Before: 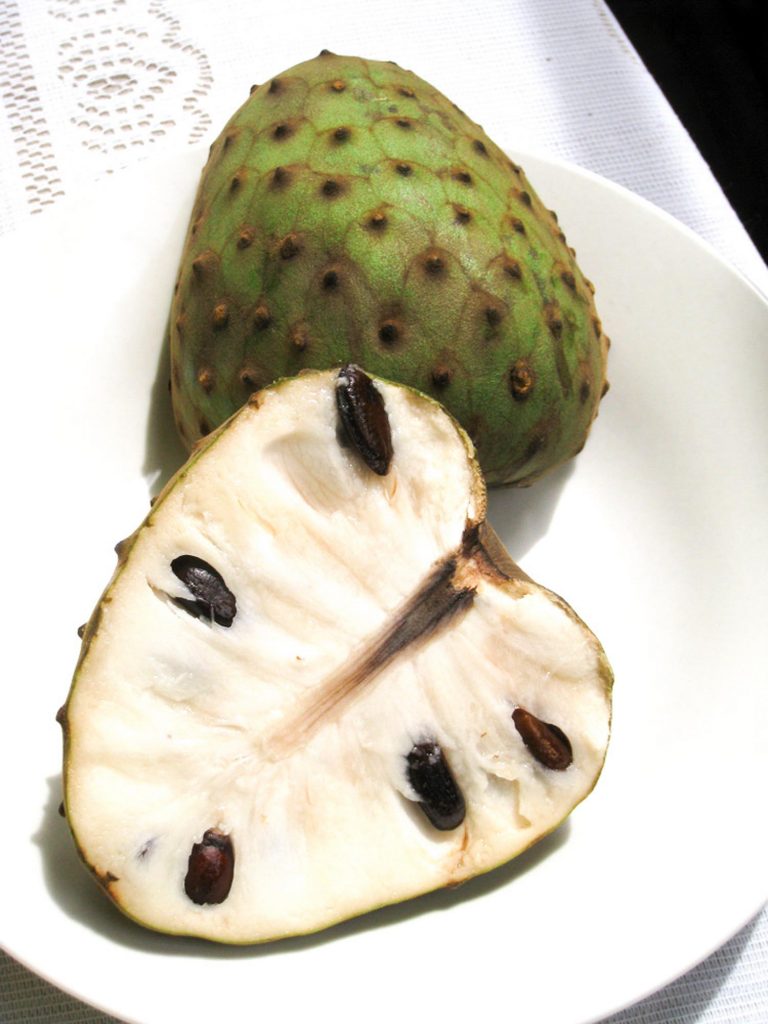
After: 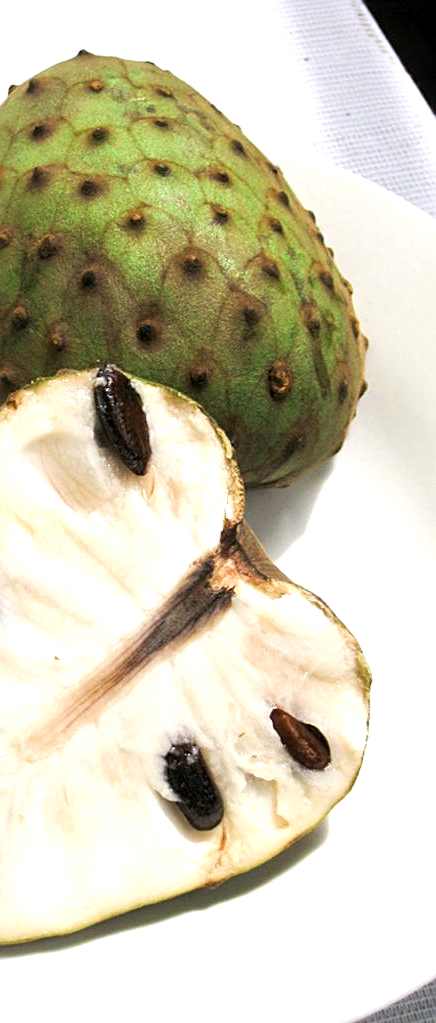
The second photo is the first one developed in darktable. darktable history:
crop: left 31.602%, top 0.012%, right 11.624%
levels: levels [0, 0.476, 0.951]
exposure: compensate highlight preservation false
sharpen: amount 0.551
local contrast: highlights 104%, shadows 102%, detail 120%, midtone range 0.2
base curve: curves: ch0 [(0, 0) (0.472, 0.508) (1, 1)]
